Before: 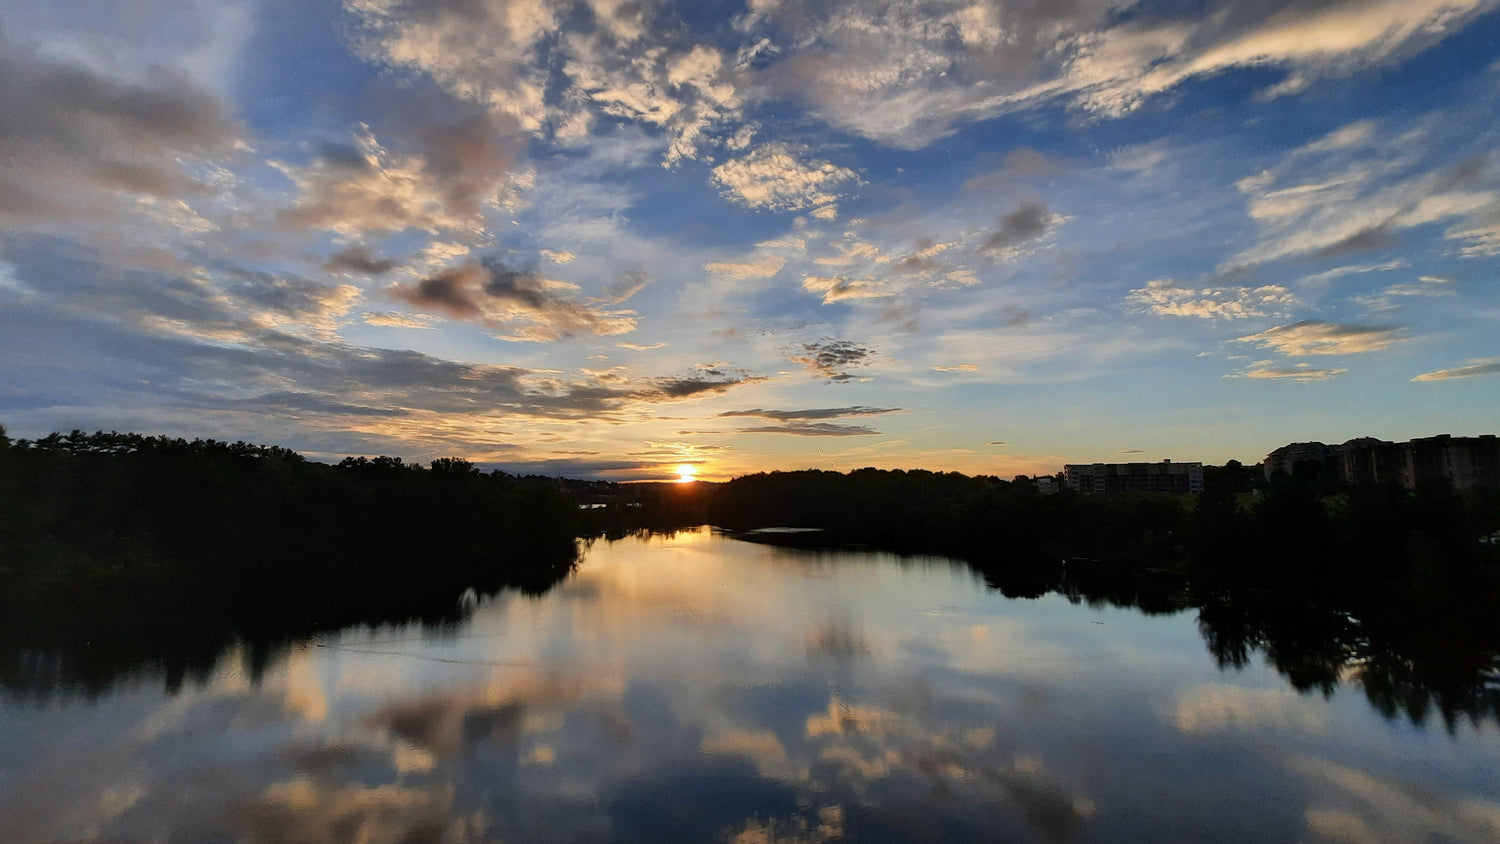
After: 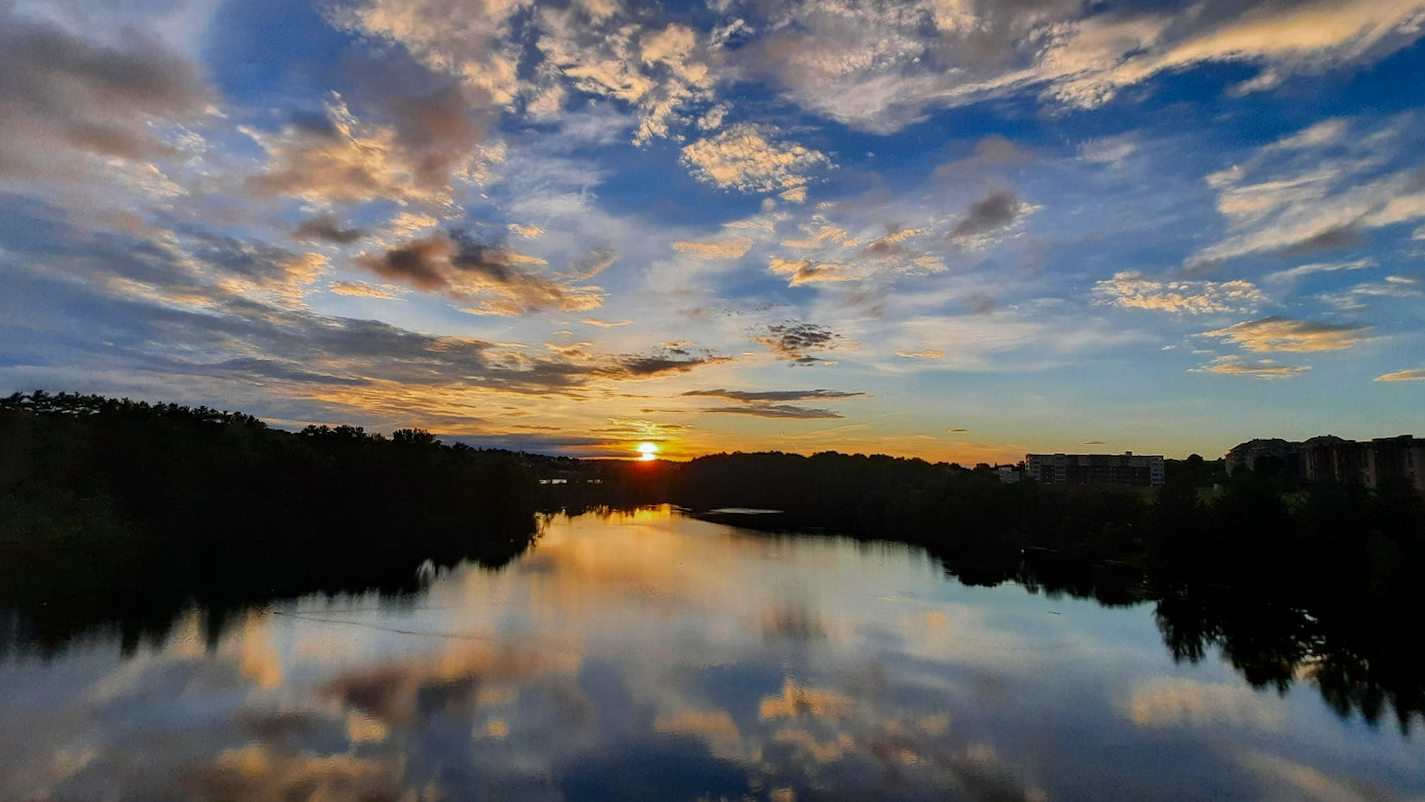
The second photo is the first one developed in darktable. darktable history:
crop and rotate: angle -1.69°
color zones: curves: ch0 [(0, 0.425) (0.143, 0.422) (0.286, 0.42) (0.429, 0.419) (0.571, 0.419) (0.714, 0.42) (0.857, 0.422) (1, 0.425)]; ch1 [(0, 0.666) (0.143, 0.669) (0.286, 0.671) (0.429, 0.67) (0.571, 0.67) (0.714, 0.67) (0.857, 0.67) (1, 0.666)]
local contrast: on, module defaults
